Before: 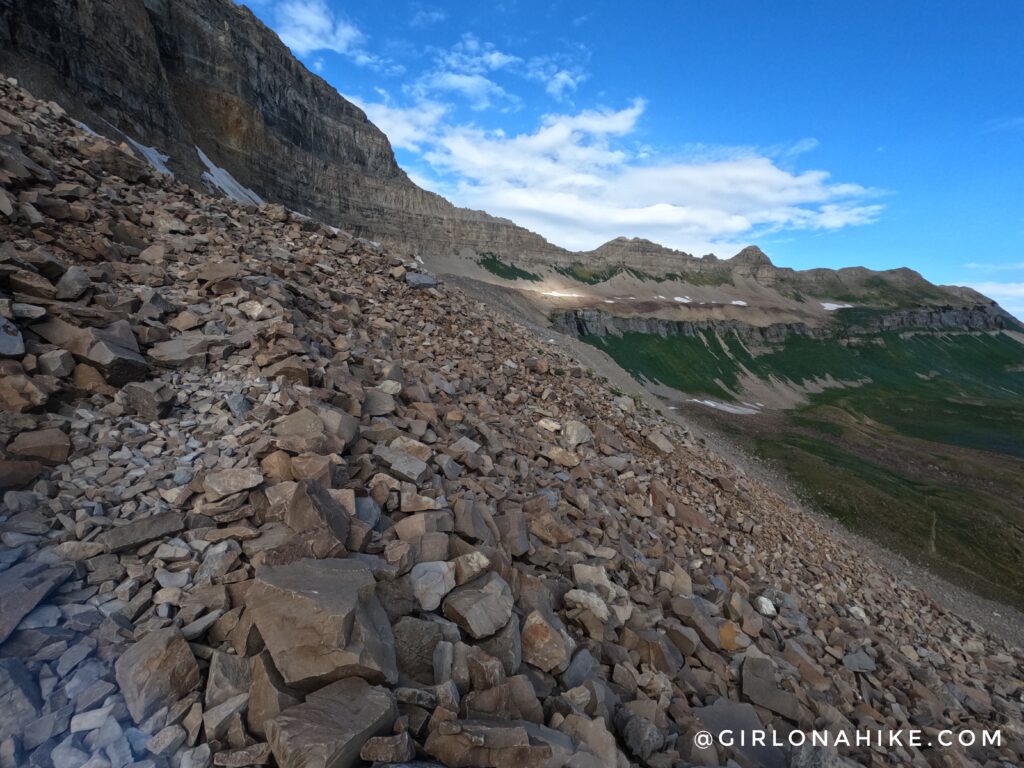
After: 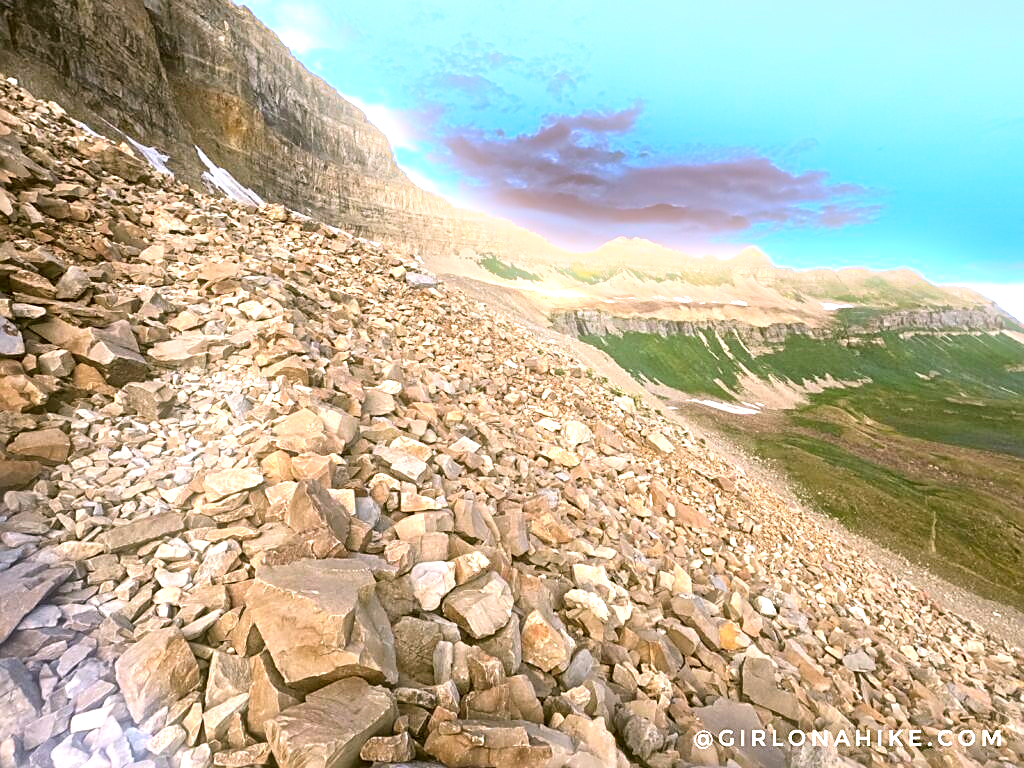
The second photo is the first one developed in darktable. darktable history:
color correction: highlights a* 8.98, highlights b* 15.09, shadows a* -0.49, shadows b* 26.52
exposure: black level correction 0, exposure 2.327 EV, compensate exposure bias true, compensate highlight preservation false
sharpen: on, module defaults
tone equalizer: on, module defaults
bloom: size 9%, threshold 100%, strength 7%
